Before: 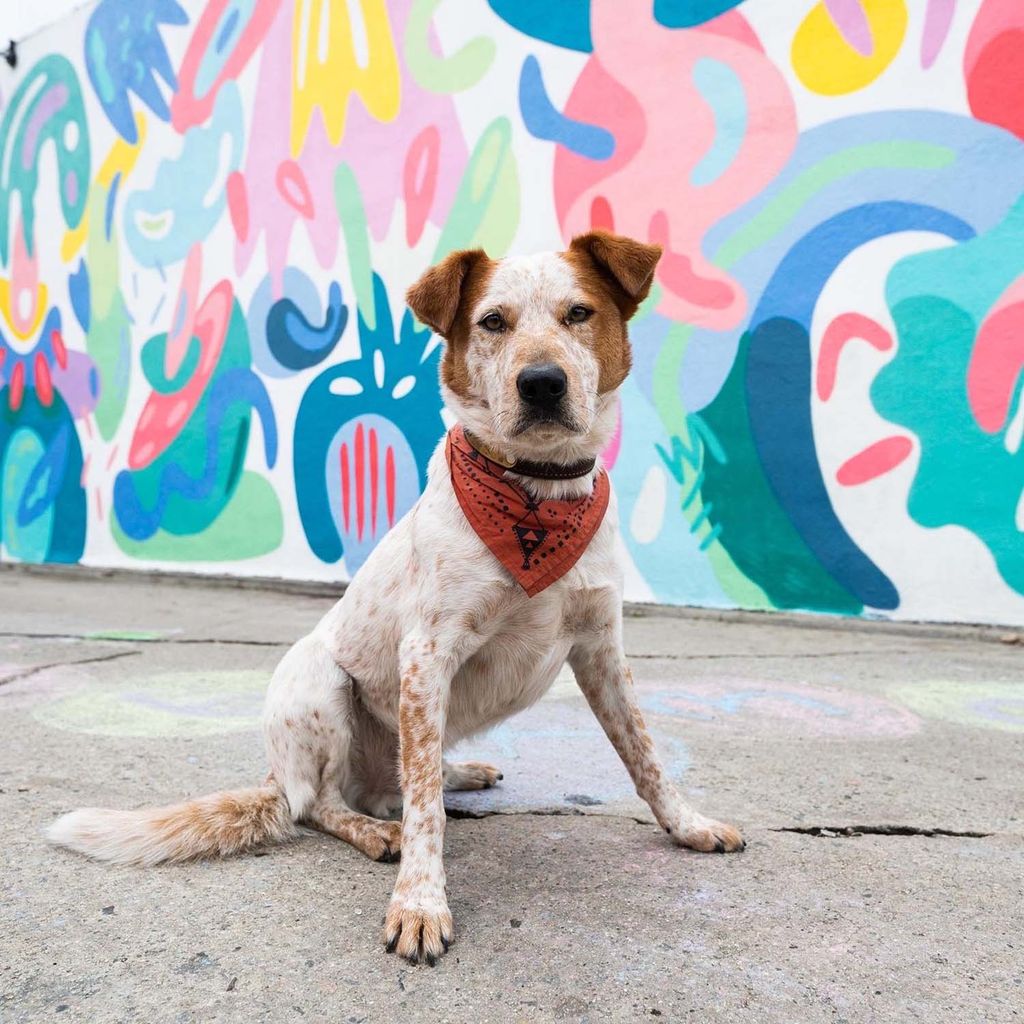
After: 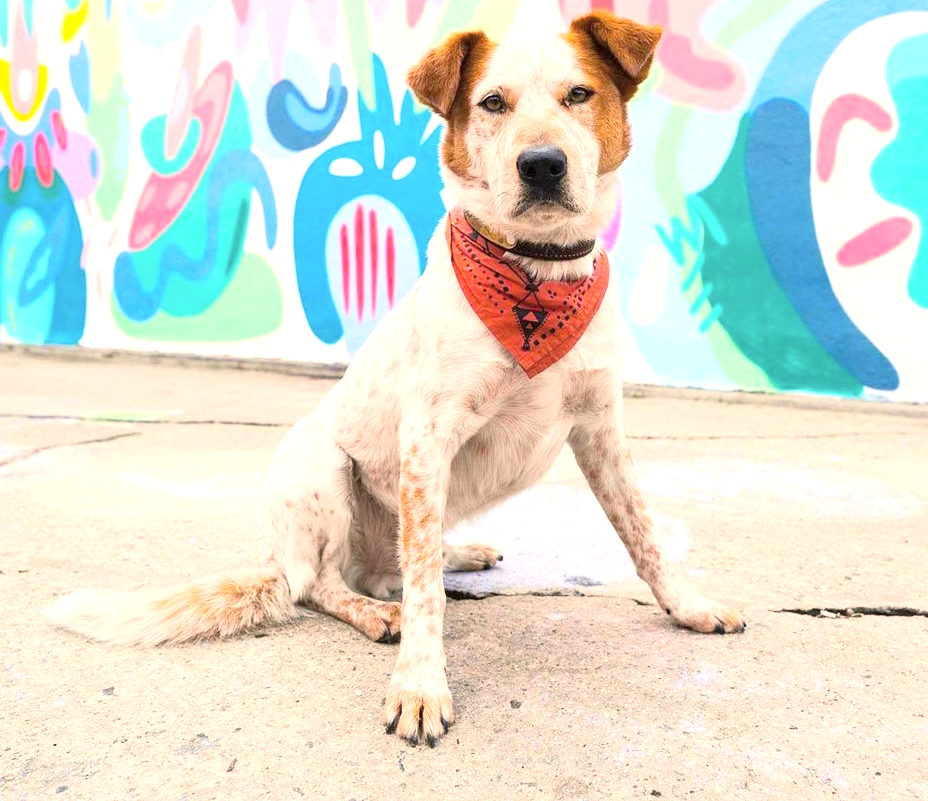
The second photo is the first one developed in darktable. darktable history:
exposure: black level correction 0, exposure 1 EV, compensate exposure bias true, compensate highlight preservation false
crop: top 21.422%, right 9.323%, bottom 0.272%
tone curve: curves: ch0 [(0, 0) (0.739, 0.837) (1, 1)]; ch1 [(0, 0) (0.226, 0.261) (0.383, 0.397) (0.462, 0.473) (0.498, 0.502) (0.521, 0.52) (0.578, 0.57) (1, 1)]; ch2 [(0, 0) (0.438, 0.456) (0.5, 0.5) (0.547, 0.557) (0.597, 0.58) (0.629, 0.603) (1, 1)], color space Lab, independent channels, preserve colors none
color balance rgb: shadows lift › chroma 0.753%, shadows lift › hue 115.68°, power › hue 329.63°, highlights gain › chroma 2.897%, highlights gain › hue 60.99°, perceptual saturation grading › global saturation 29.824%, contrast -9.85%
